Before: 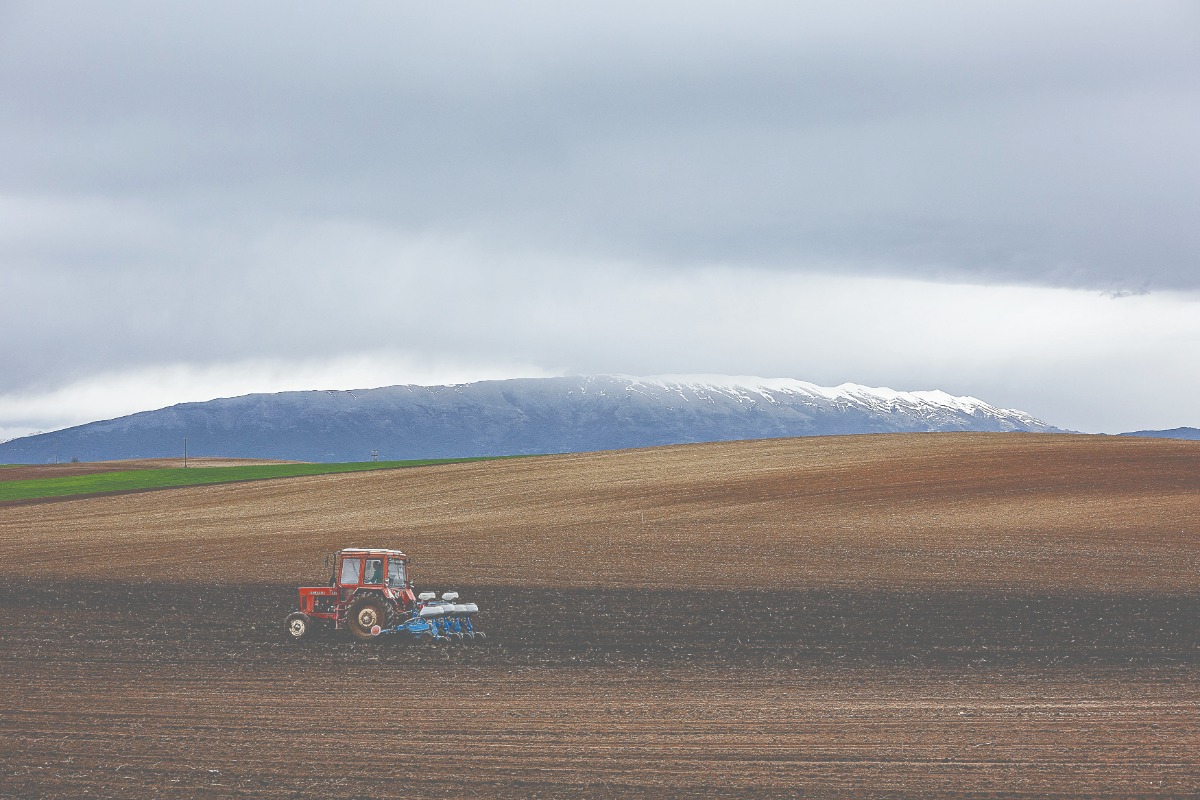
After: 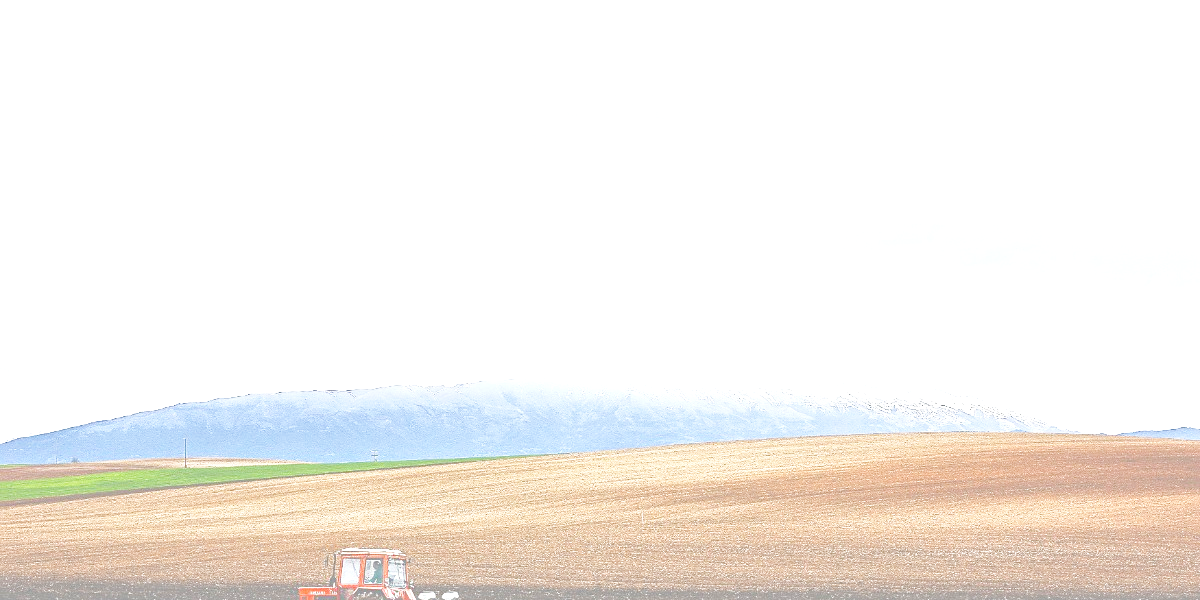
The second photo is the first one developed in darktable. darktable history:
base curve: curves: ch0 [(0, 0) (0.036, 0.025) (0.121, 0.166) (0.206, 0.329) (0.605, 0.79) (1, 1)], preserve colors none
sharpen: amount 0.208
exposure: black level correction 0, exposure 1.296 EV, compensate highlight preservation false
crop: bottom 24.926%
